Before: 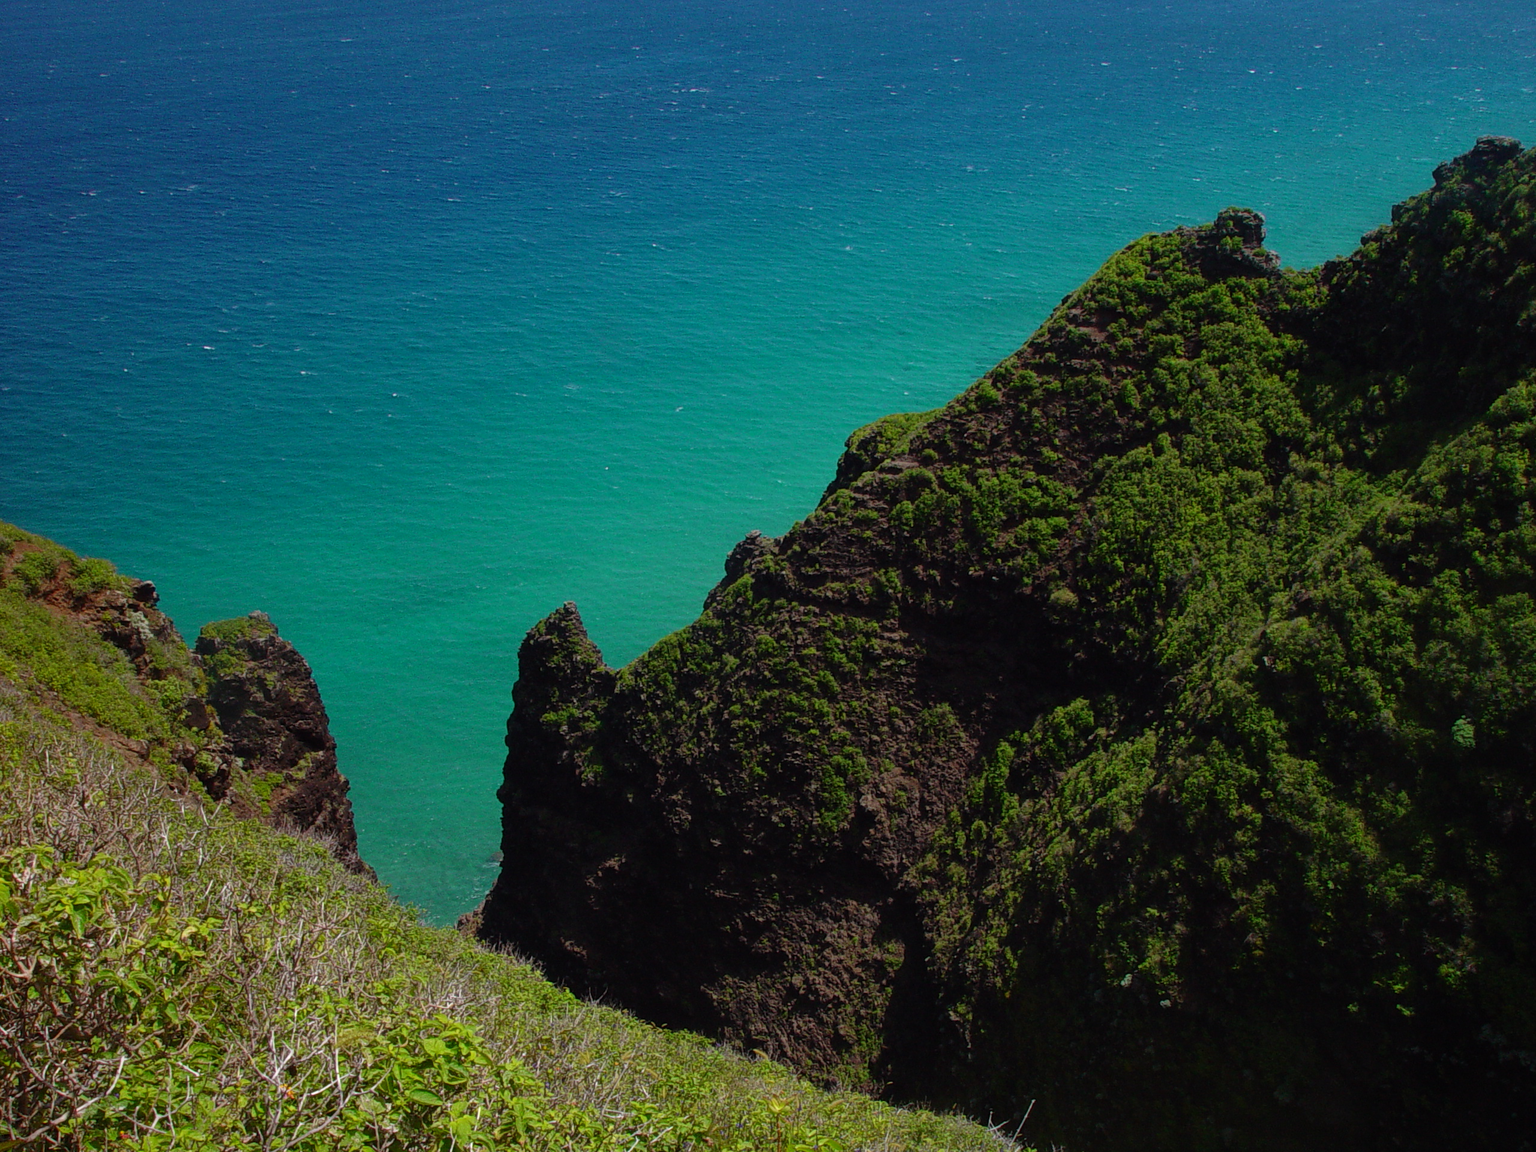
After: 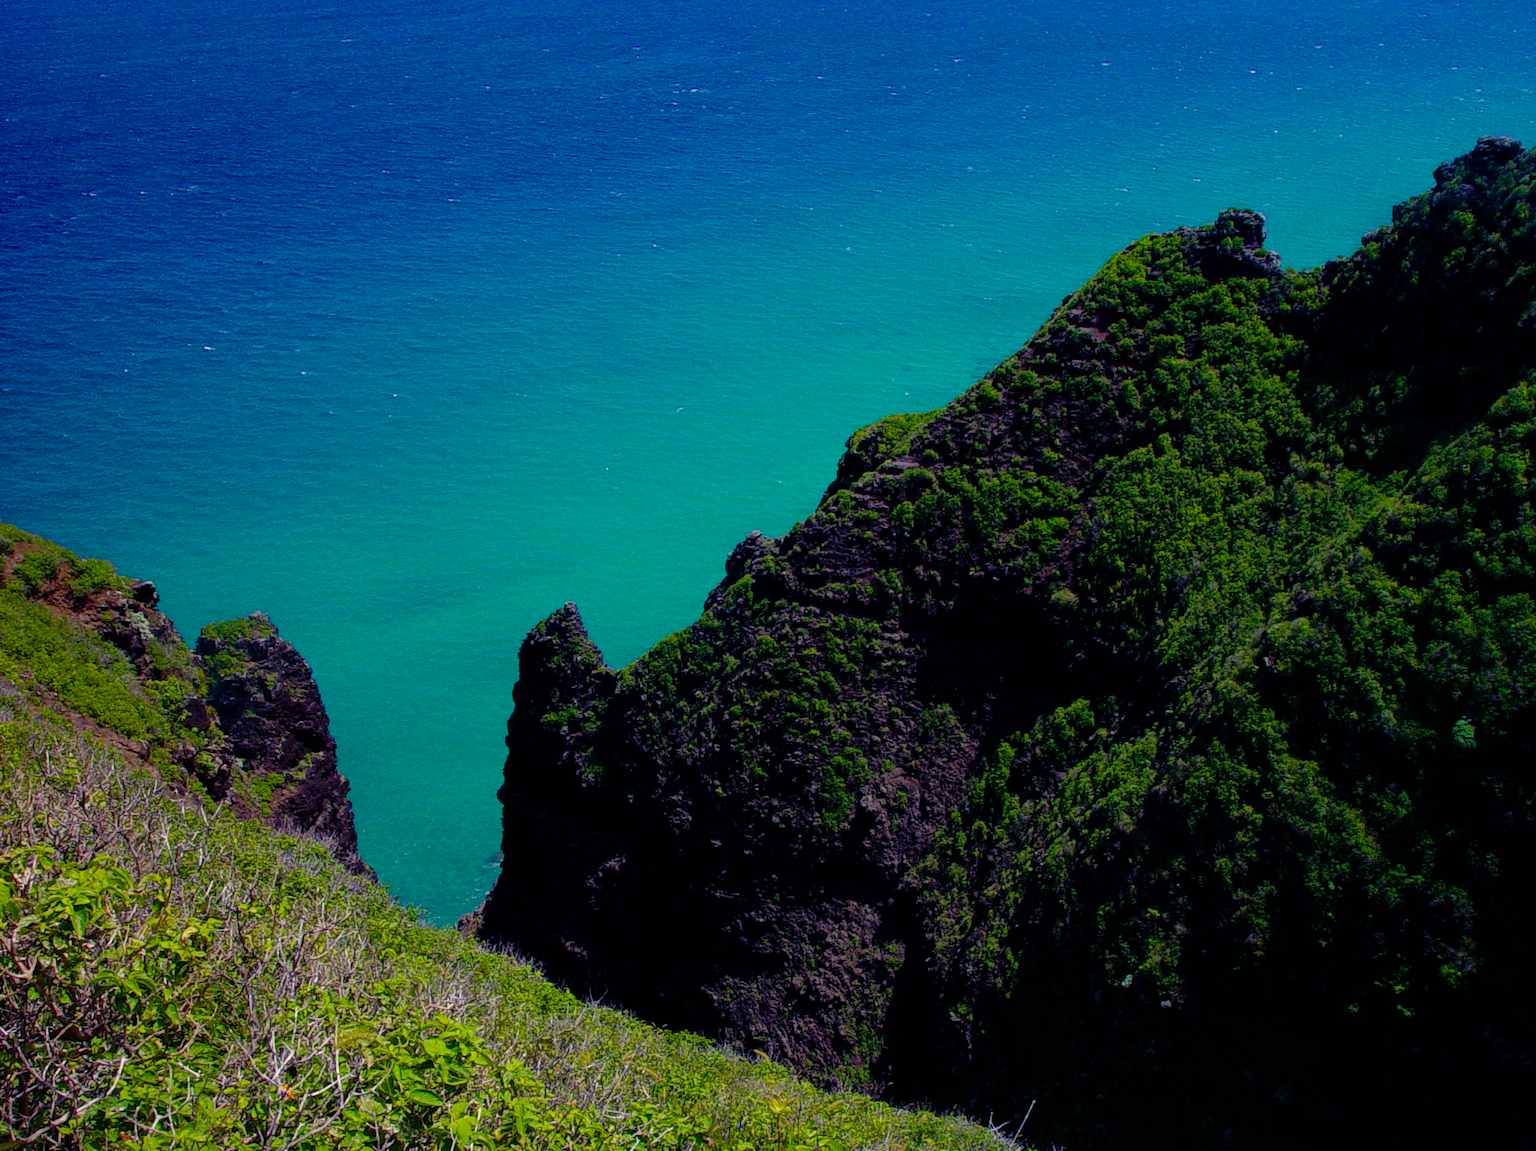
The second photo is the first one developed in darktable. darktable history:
filmic rgb: black relative exposure -11.35 EV, white relative exposure 3.22 EV, hardness 6.76, color science v6 (2022)
color balance rgb: shadows lift › luminance -28.76%, shadows lift › chroma 15%, shadows lift › hue 270°, power › chroma 1%, power › hue 255°, highlights gain › luminance 7.14%, highlights gain › chroma 2%, highlights gain › hue 90°, global offset › luminance -0.29%, global offset › hue 260°, perceptual saturation grading › global saturation 20%, perceptual saturation grading › highlights -13.92%, perceptual saturation grading › shadows 50%
